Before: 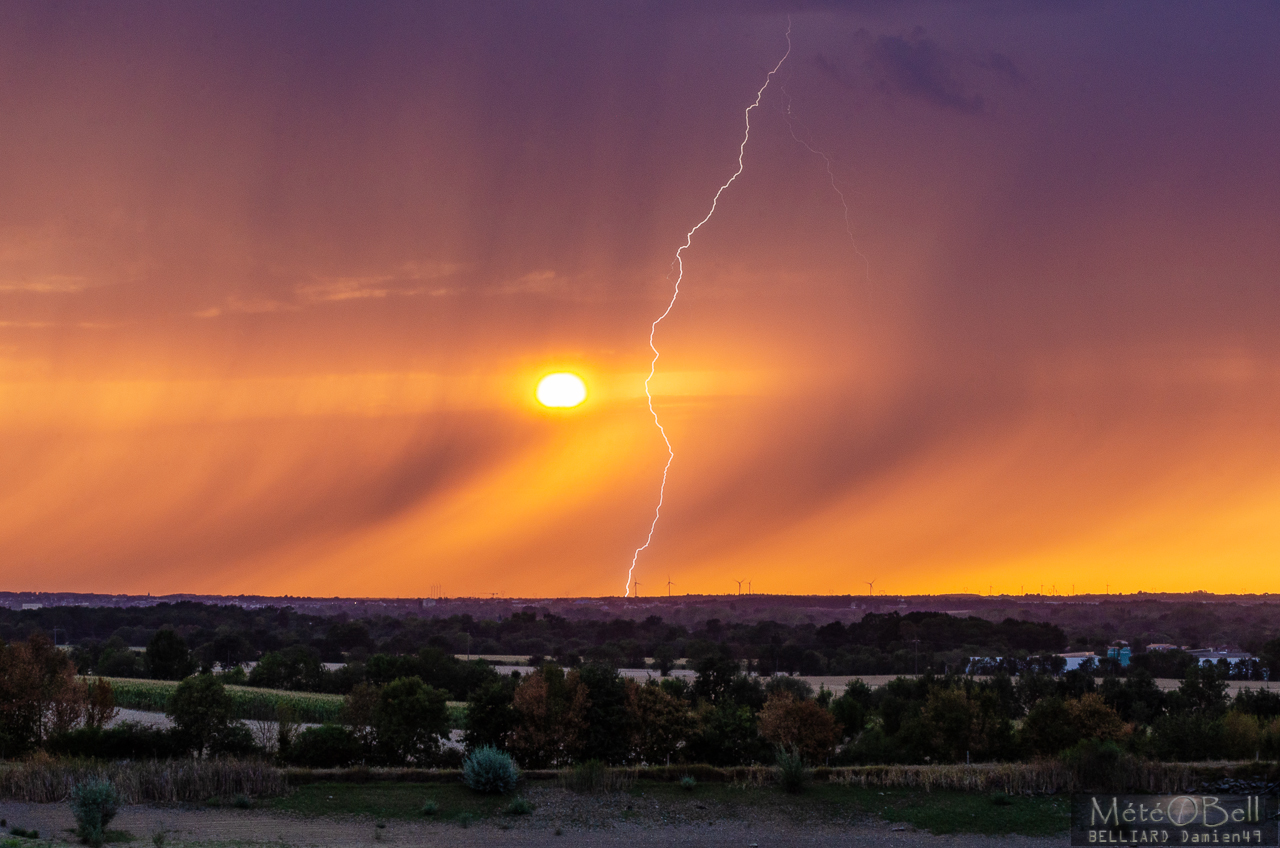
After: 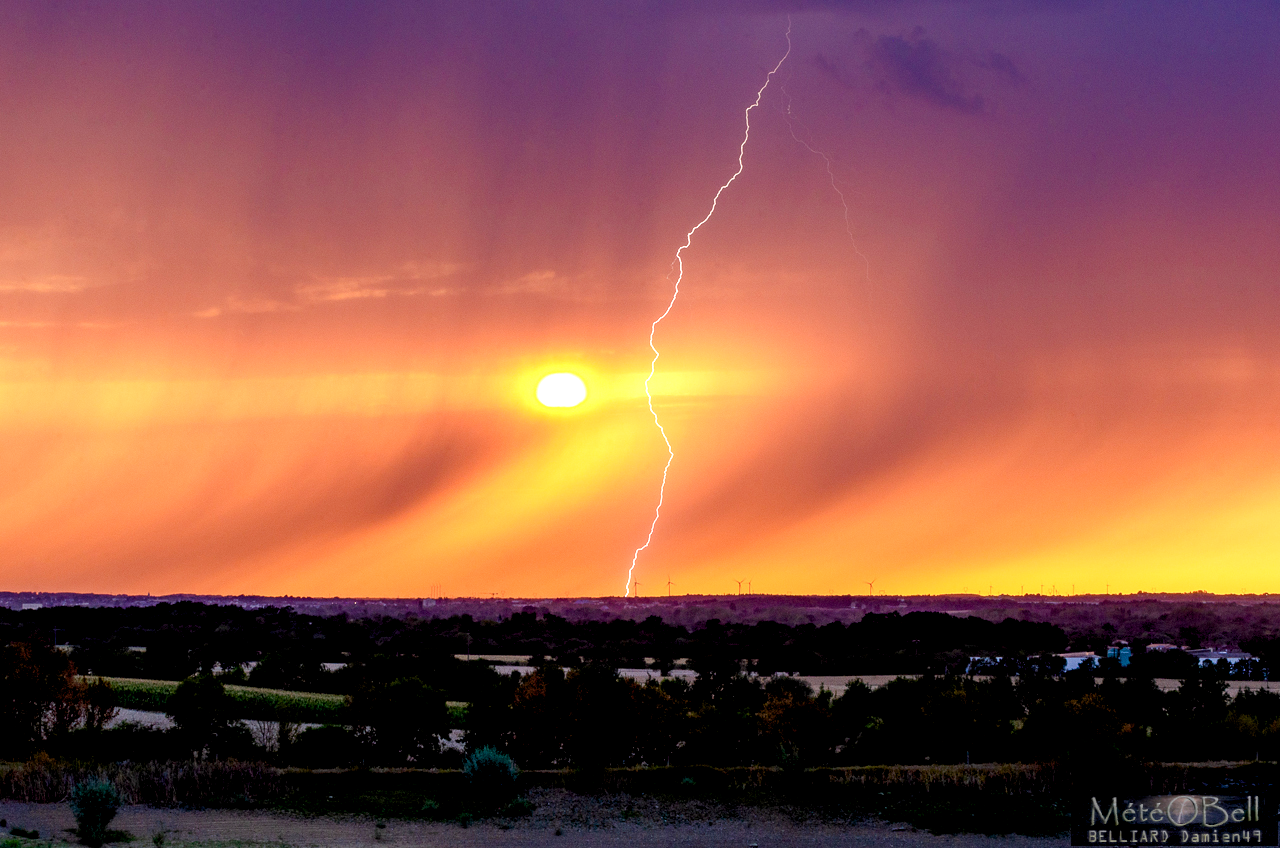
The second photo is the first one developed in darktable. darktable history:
tone equalizer: -8 EV -0.779 EV, -7 EV -0.709 EV, -6 EV -0.623 EV, -5 EV -0.394 EV, -3 EV 0.371 EV, -2 EV 0.6 EV, -1 EV 0.679 EV, +0 EV 0.753 EV
color balance rgb: global offset › luminance -1.03%, perceptual saturation grading › global saturation 20%, perceptual saturation grading › highlights -25.812%, perceptual saturation grading › shadows 49.477%
